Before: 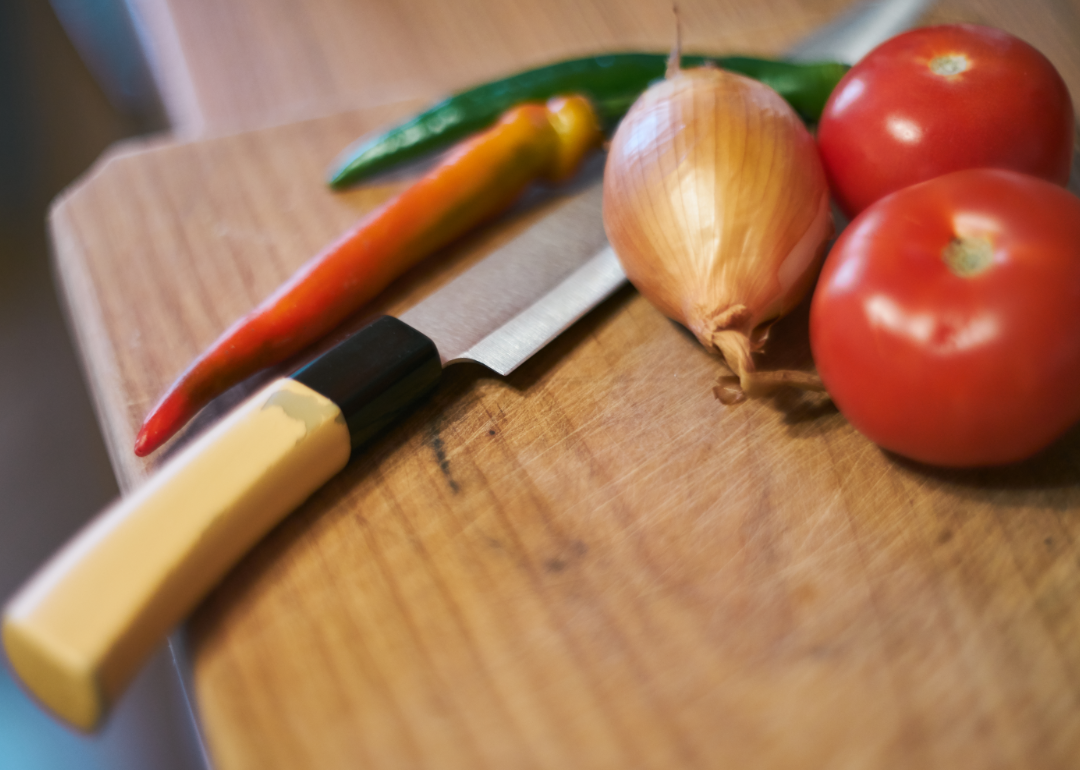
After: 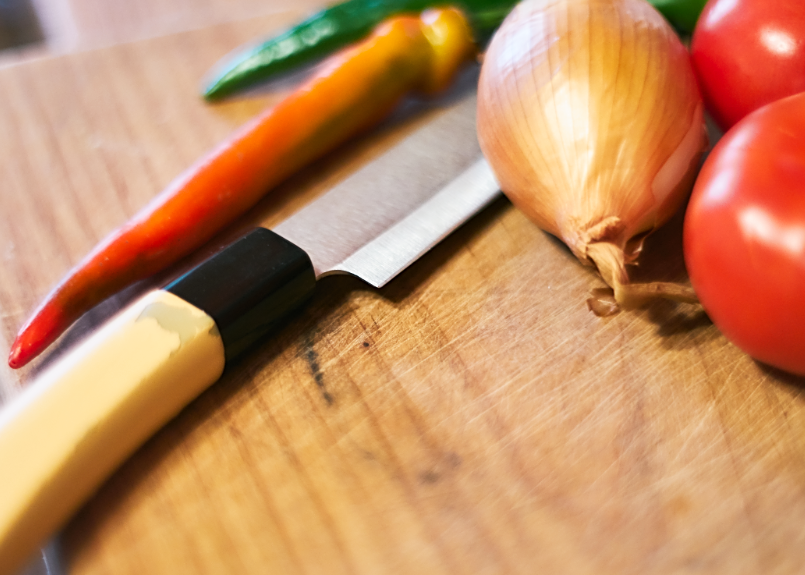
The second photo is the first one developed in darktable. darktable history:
crop and rotate: left 11.848%, top 11.453%, right 13.575%, bottom 13.854%
tone curve: curves: ch0 [(0, 0) (0.051, 0.047) (0.102, 0.099) (0.258, 0.29) (0.442, 0.527) (0.695, 0.804) (0.88, 0.952) (1, 1)]; ch1 [(0, 0) (0.339, 0.298) (0.402, 0.363) (0.444, 0.415) (0.485, 0.469) (0.494, 0.493) (0.504, 0.501) (0.525, 0.534) (0.555, 0.593) (0.594, 0.648) (1, 1)]; ch2 [(0, 0) (0.48, 0.48) (0.504, 0.5) (0.535, 0.557) (0.581, 0.623) (0.649, 0.683) (0.824, 0.815) (1, 1)], preserve colors none
sharpen: on, module defaults
